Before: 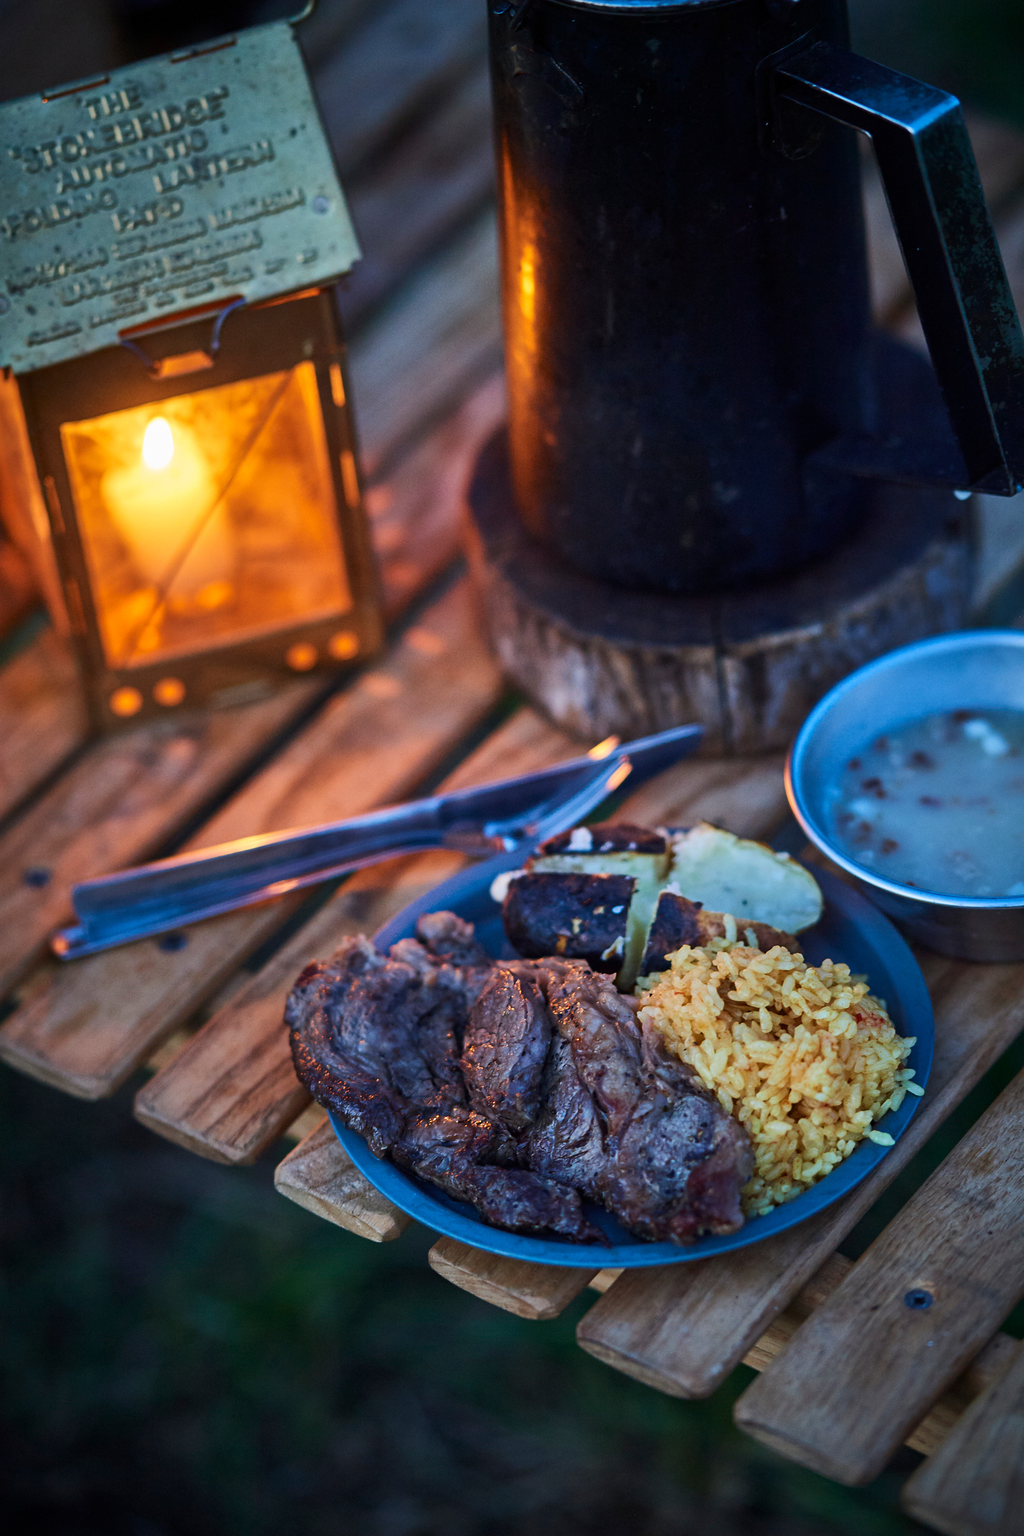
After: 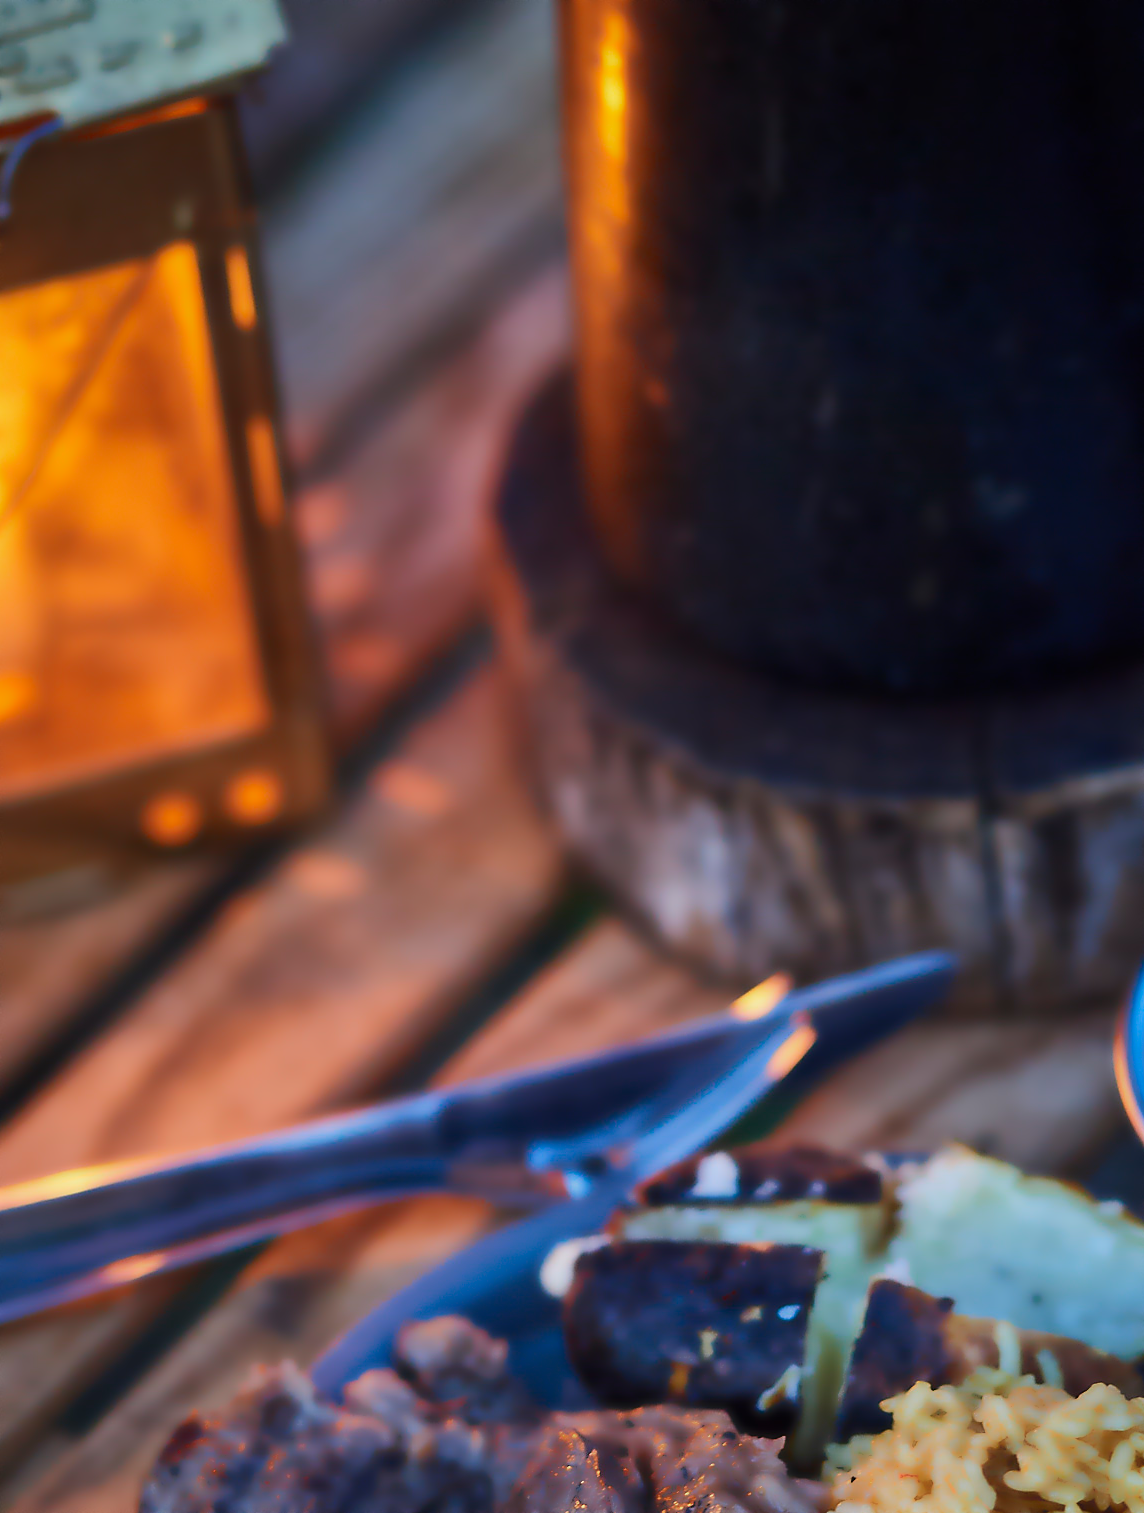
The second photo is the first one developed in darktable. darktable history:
lowpass: radius 4, soften with bilateral filter, unbound 0
crop: left 20.932%, top 15.471%, right 21.848%, bottom 34.081%
sharpen: radius 1
exposure: exposure -0.041 EV, compensate highlight preservation false
